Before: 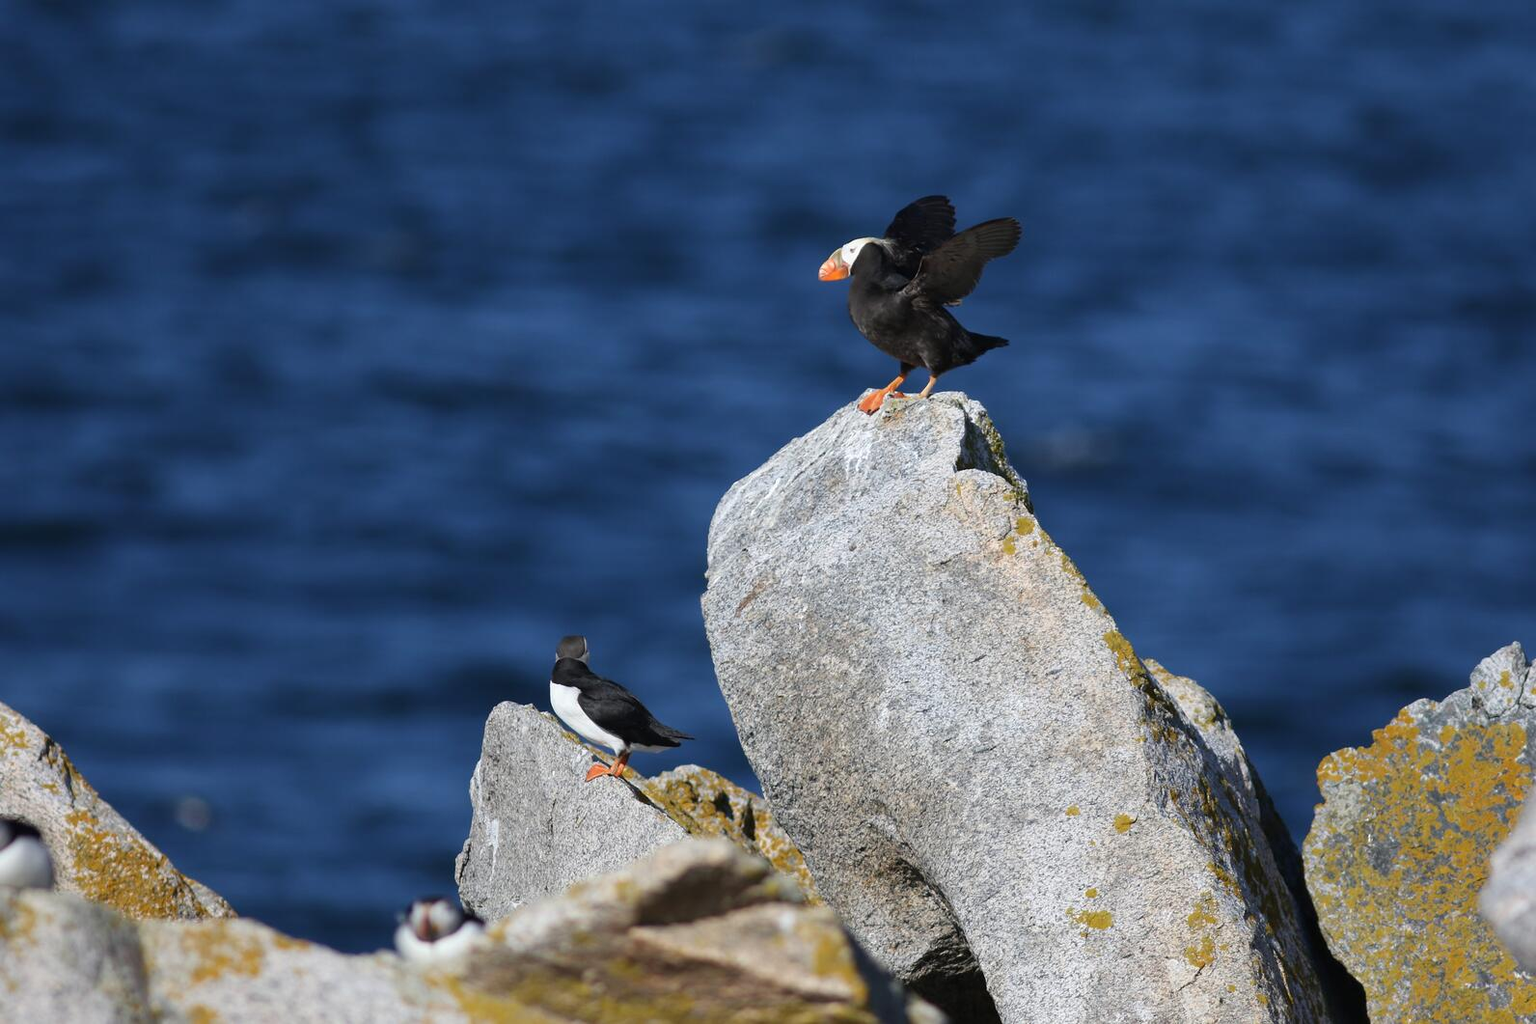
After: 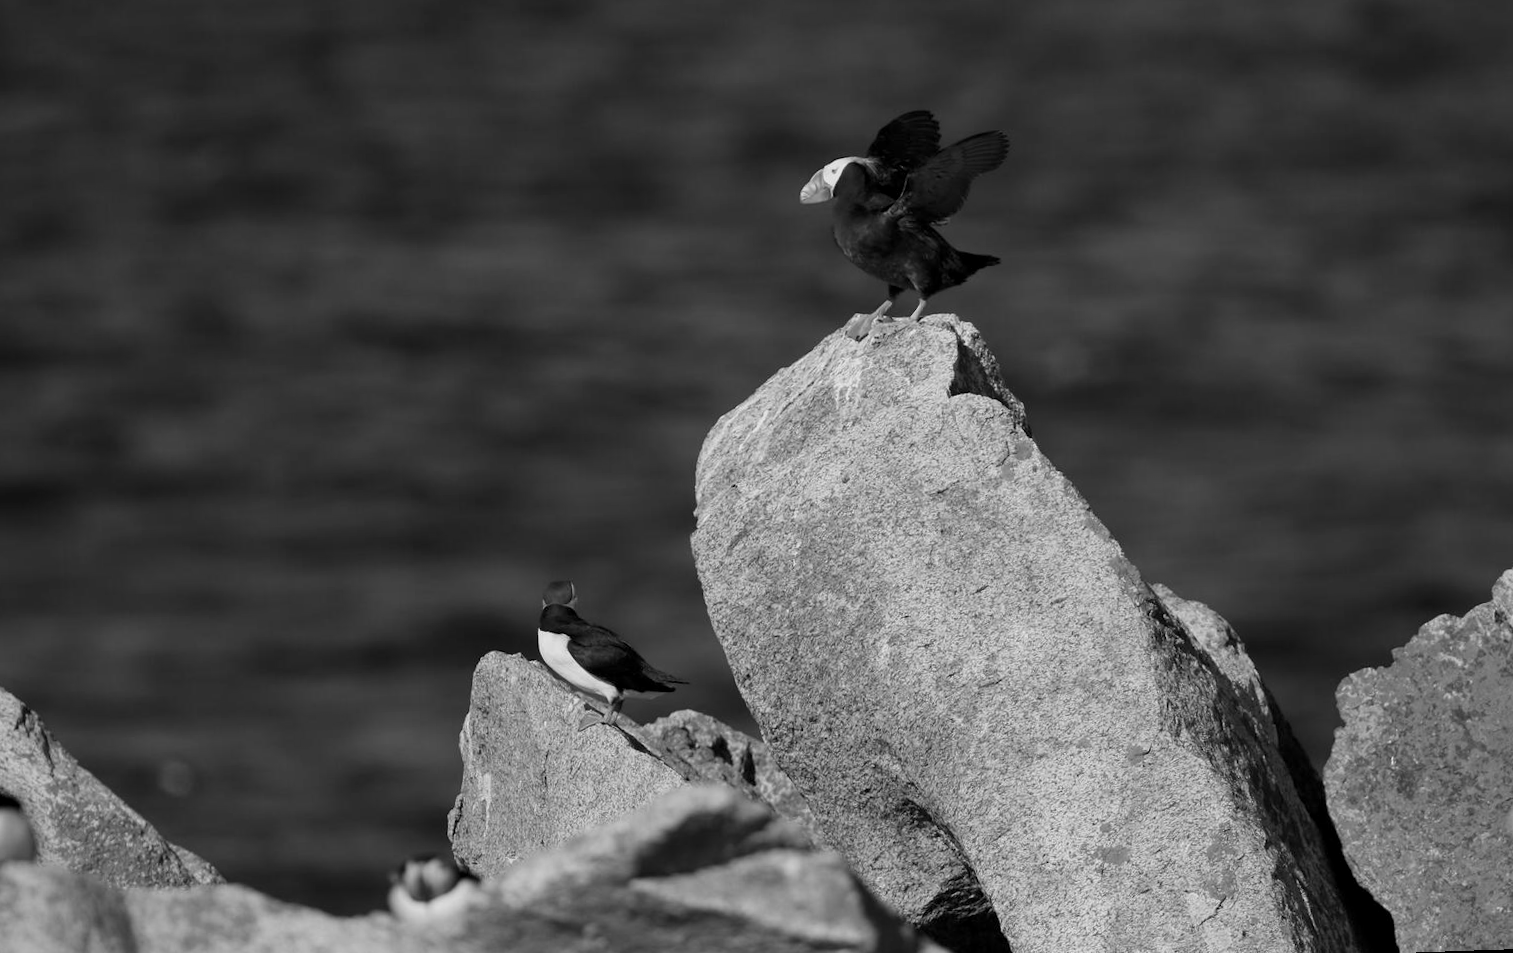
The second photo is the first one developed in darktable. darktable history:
exposure: exposure -0.36 EV, compensate highlight preservation false
white balance: red 0.98, blue 1.034
rotate and perspective: rotation -2.12°, lens shift (vertical) 0.009, lens shift (horizontal) -0.008, automatic cropping original format, crop left 0.036, crop right 0.964, crop top 0.05, crop bottom 0.959
levels: levels [0.026, 0.507, 0.987]
contrast brightness saturation: saturation -1
crop and rotate: top 6.25%
